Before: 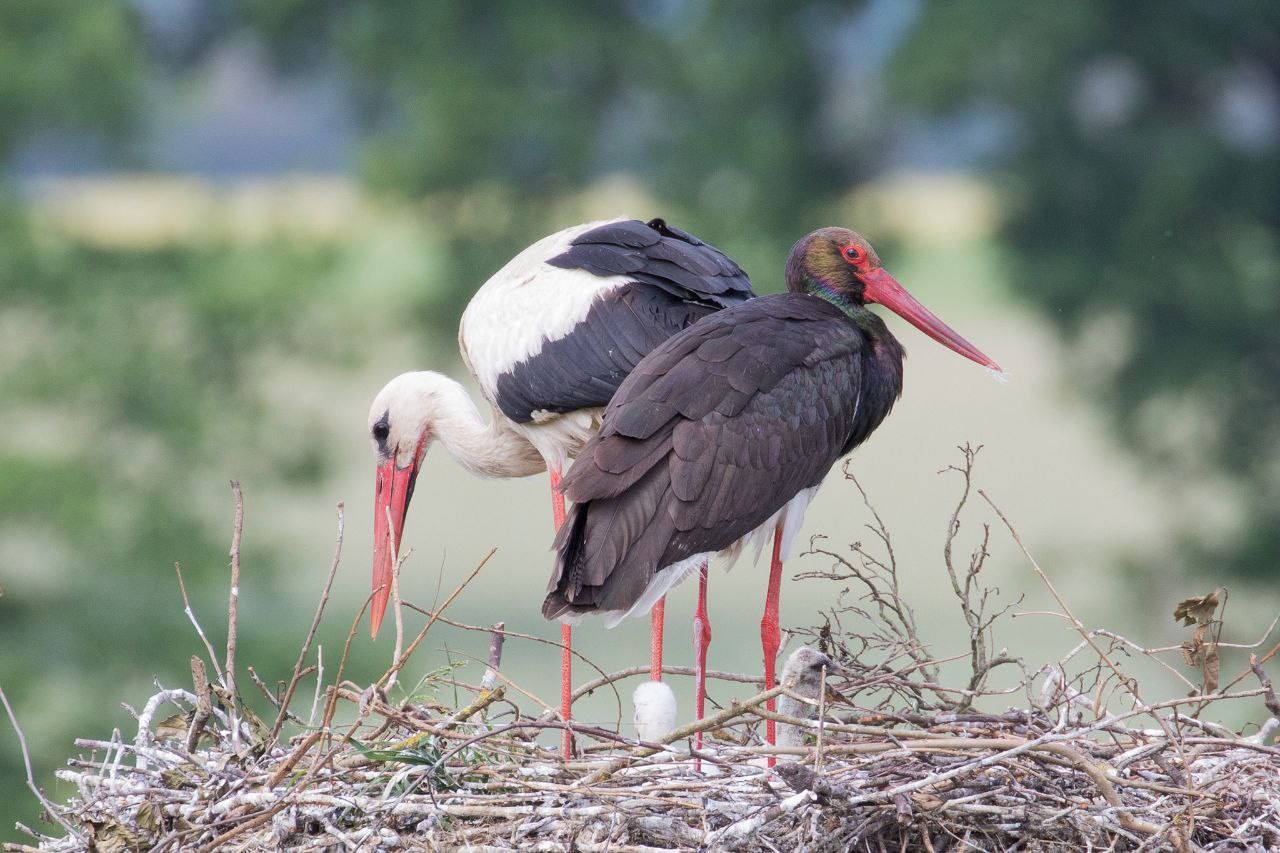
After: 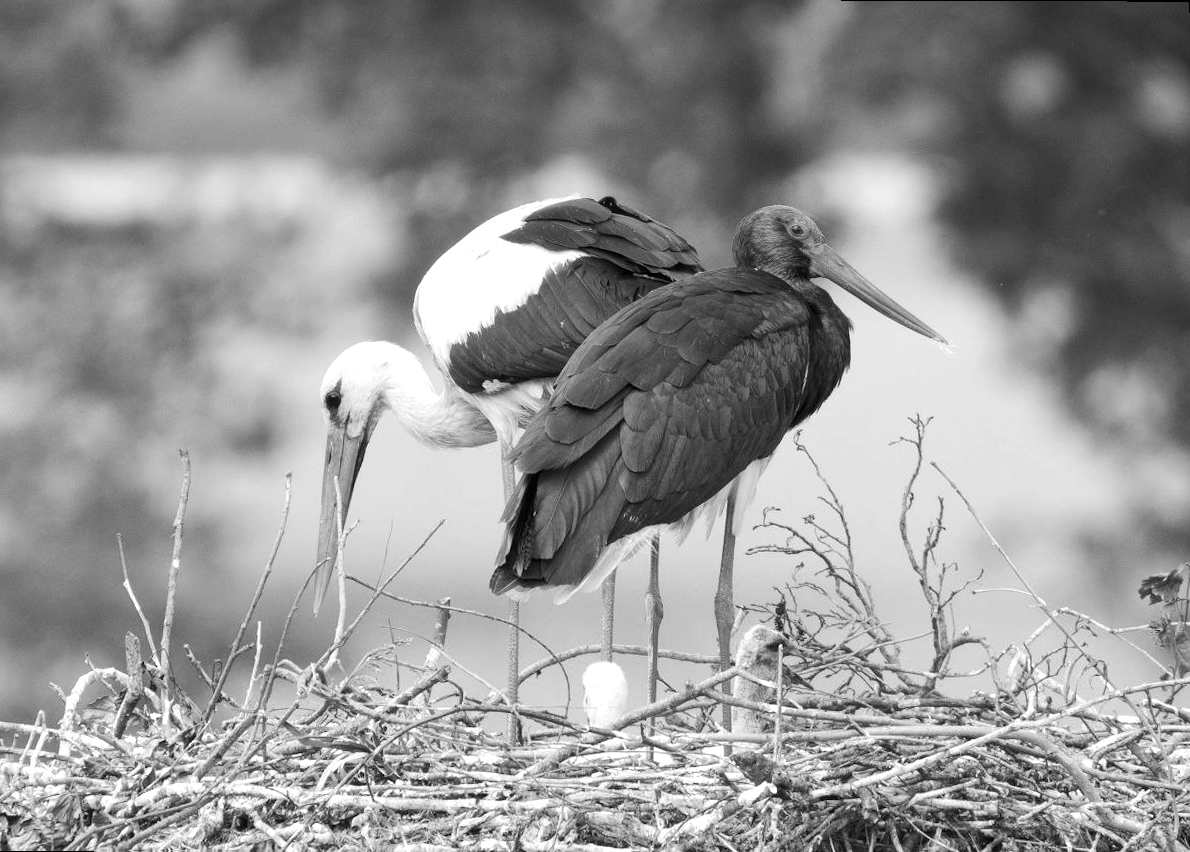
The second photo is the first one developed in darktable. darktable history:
rotate and perspective: rotation 0.215°, lens shift (vertical) -0.139, crop left 0.069, crop right 0.939, crop top 0.002, crop bottom 0.996
tone equalizer: -8 EV -0.417 EV, -7 EV -0.389 EV, -6 EV -0.333 EV, -5 EV -0.222 EV, -3 EV 0.222 EV, -2 EV 0.333 EV, -1 EV 0.389 EV, +0 EV 0.417 EV, edges refinement/feathering 500, mask exposure compensation -1.57 EV, preserve details no
monochrome: on, module defaults
